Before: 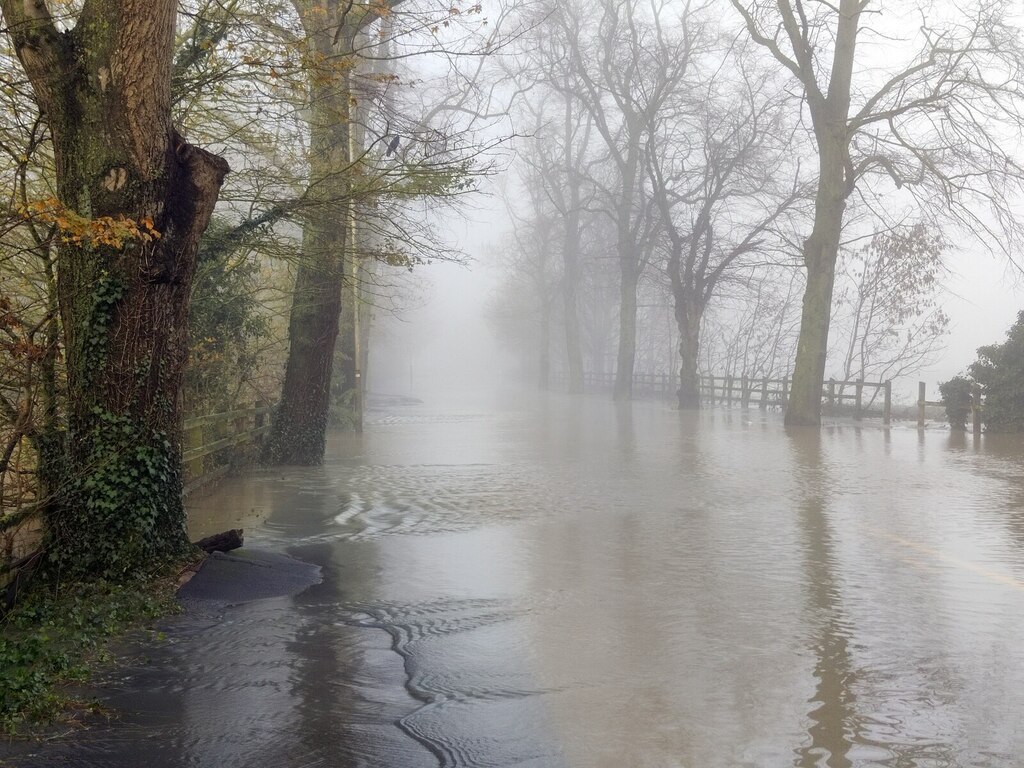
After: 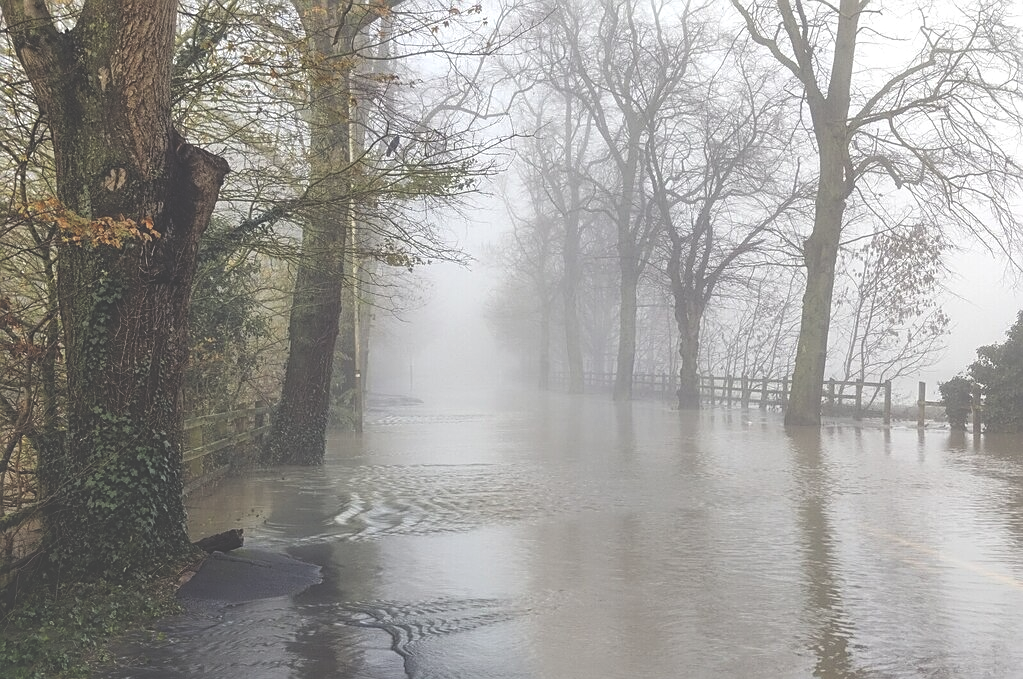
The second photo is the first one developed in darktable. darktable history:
exposure: black level correction -0.064, exposure -0.05 EV, compensate highlight preservation false
sharpen: on, module defaults
local contrast: detail 130%
crop and rotate: top 0%, bottom 11.512%
